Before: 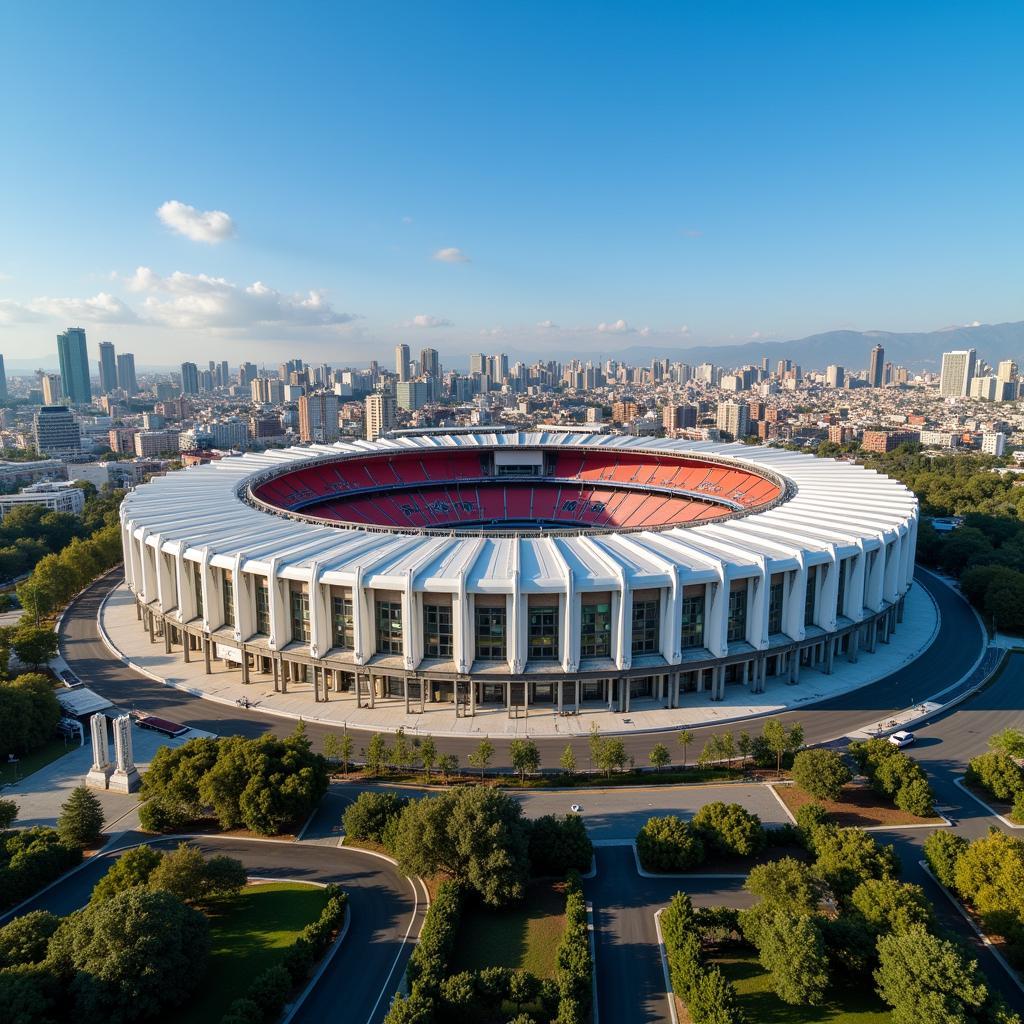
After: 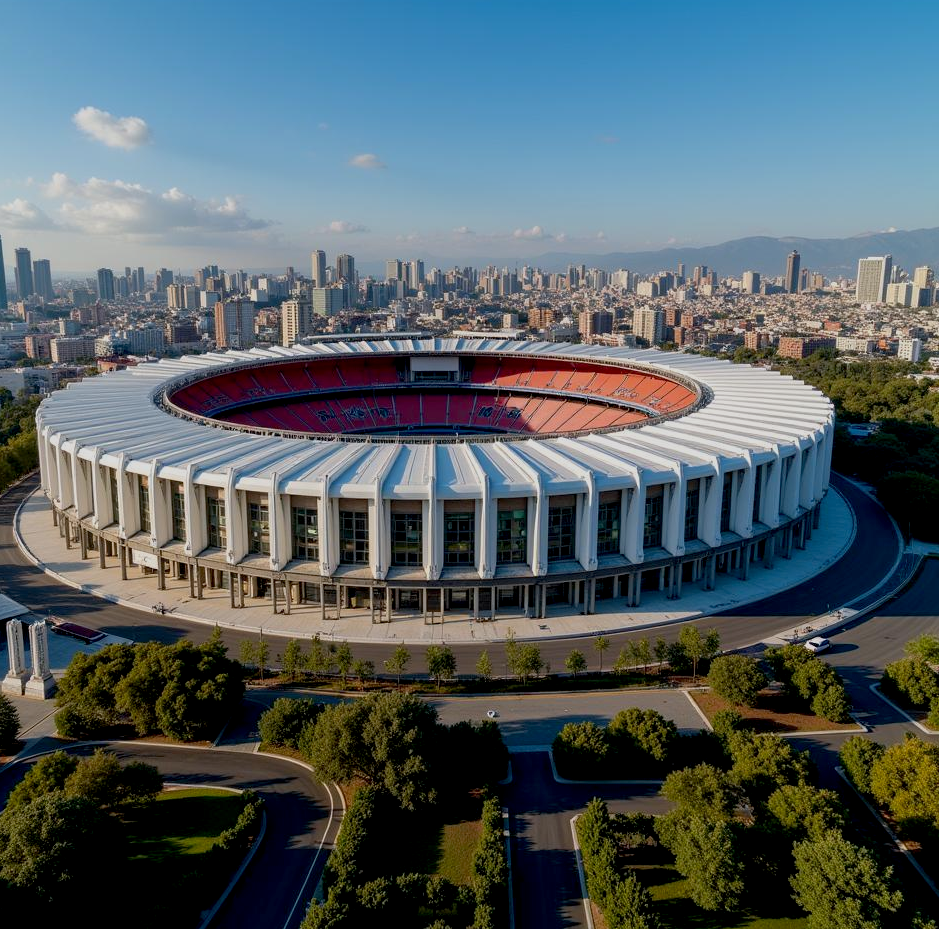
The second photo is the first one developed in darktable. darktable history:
crop and rotate: left 8.262%, top 9.226%
exposure: black level correction 0.011, exposure -0.478 EV, compensate highlight preservation false
